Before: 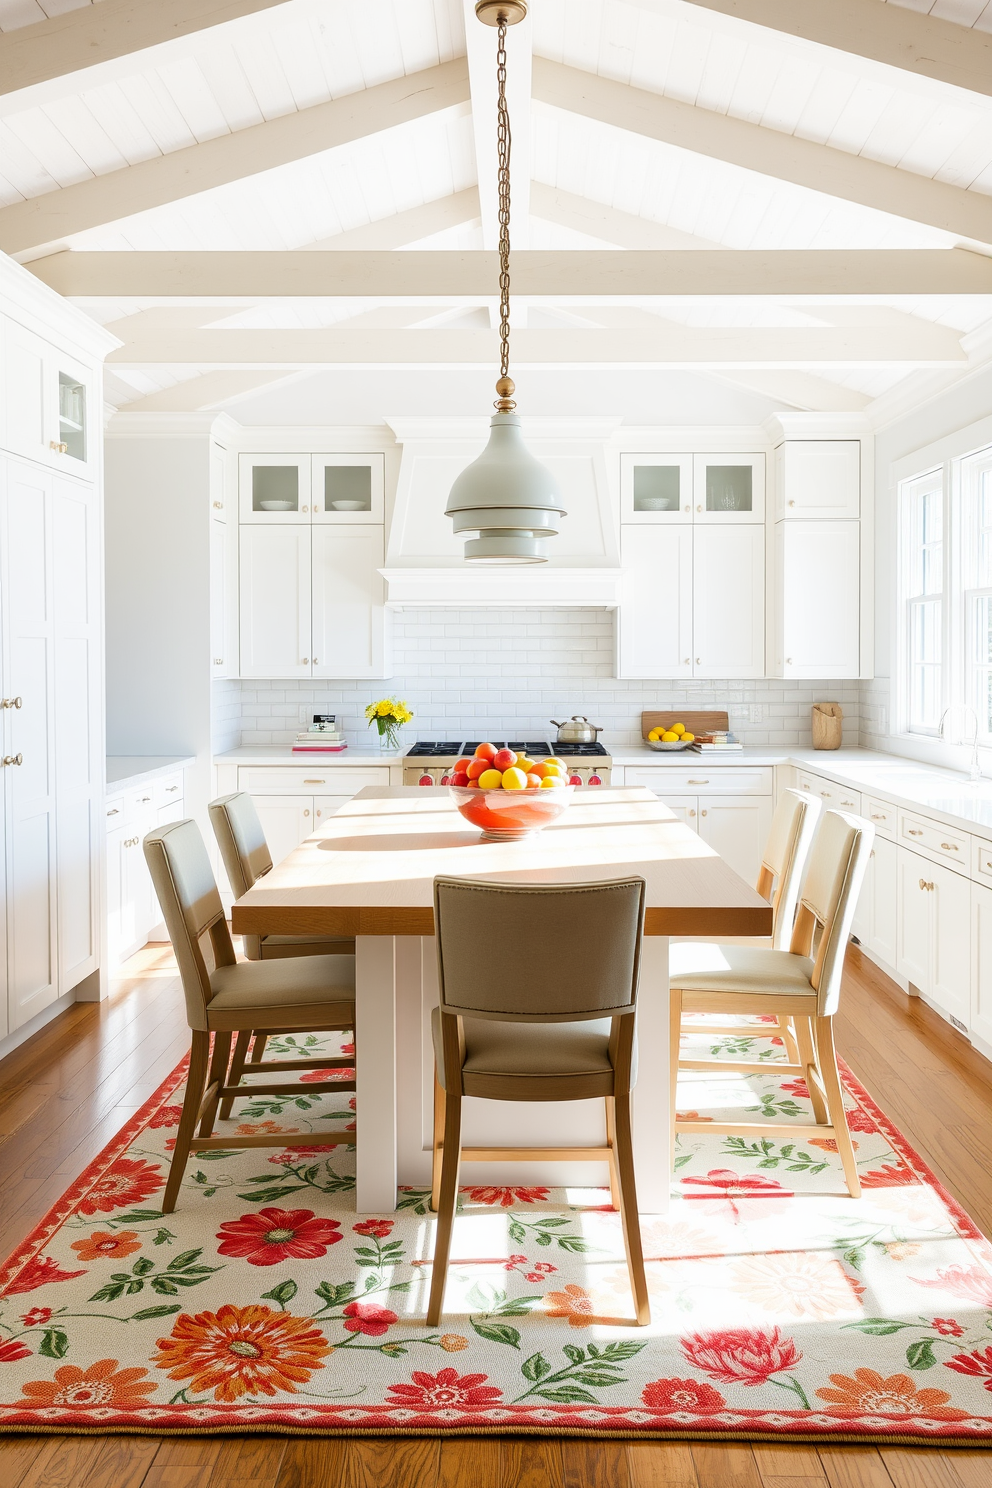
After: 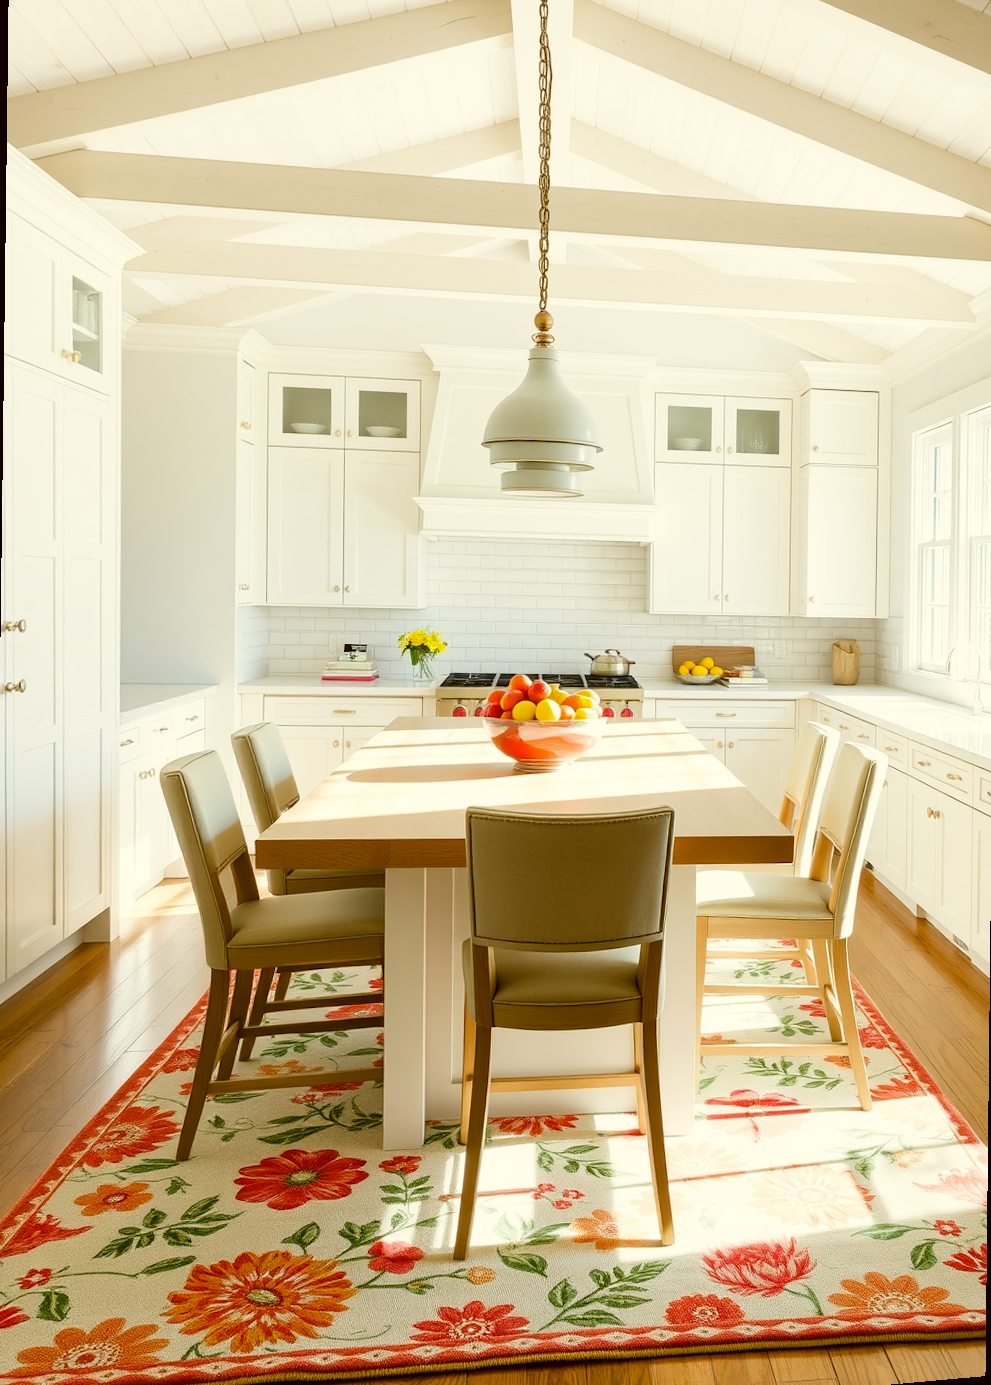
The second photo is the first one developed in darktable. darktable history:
color correction: highlights a* -1.43, highlights b* 10.12, shadows a* 0.395, shadows b* 19.35
rotate and perspective: rotation 0.679°, lens shift (horizontal) 0.136, crop left 0.009, crop right 0.991, crop top 0.078, crop bottom 0.95
